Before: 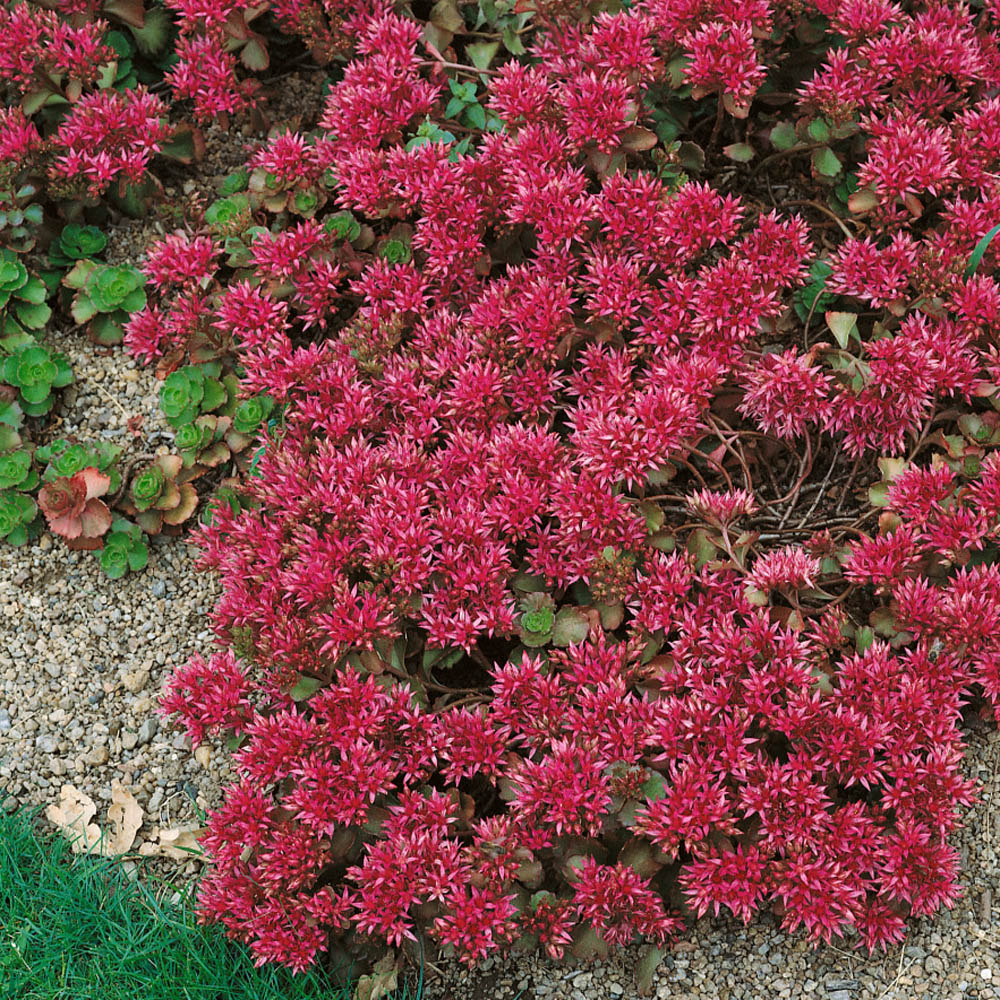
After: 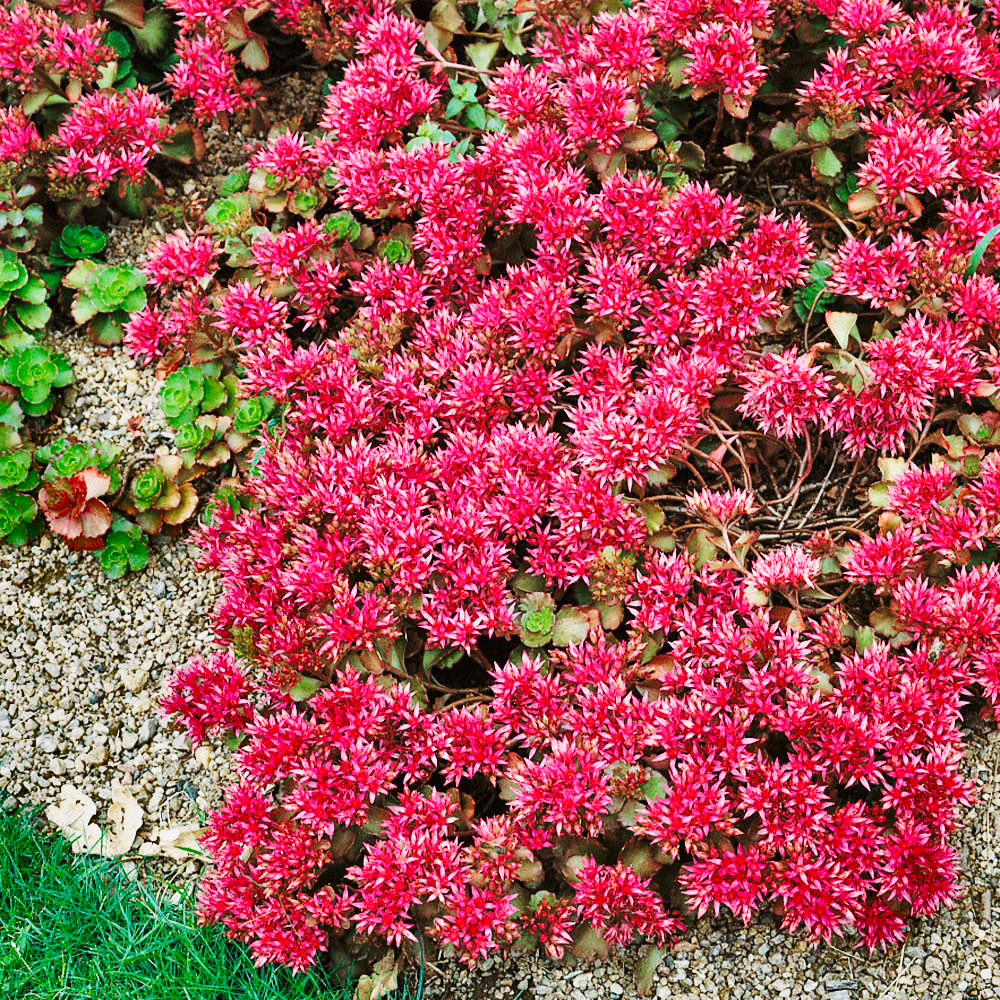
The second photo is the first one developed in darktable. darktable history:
base curve: curves: ch0 [(0, 0.003) (0.001, 0.002) (0.006, 0.004) (0.02, 0.022) (0.048, 0.086) (0.094, 0.234) (0.162, 0.431) (0.258, 0.629) (0.385, 0.8) (0.548, 0.918) (0.751, 0.988) (1, 1)], preserve colors none
shadows and highlights: radius 123.98, shadows 100, white point adjustment -3, highlights -100, highlights color adjustment 89.84%, soften with gaussian
